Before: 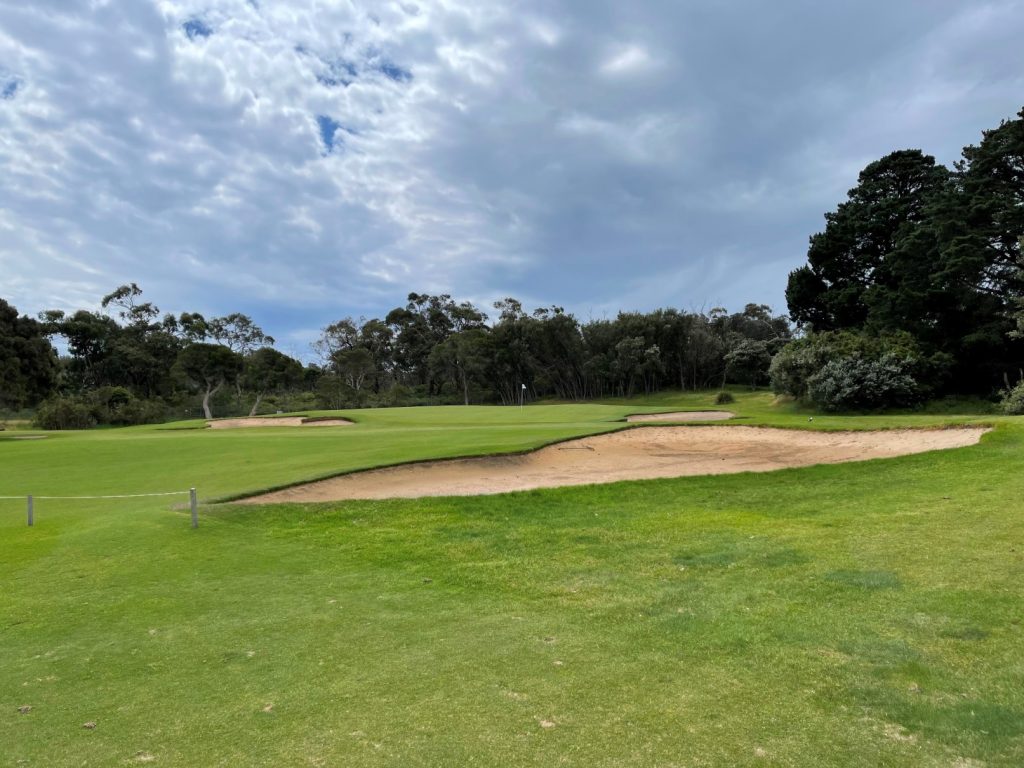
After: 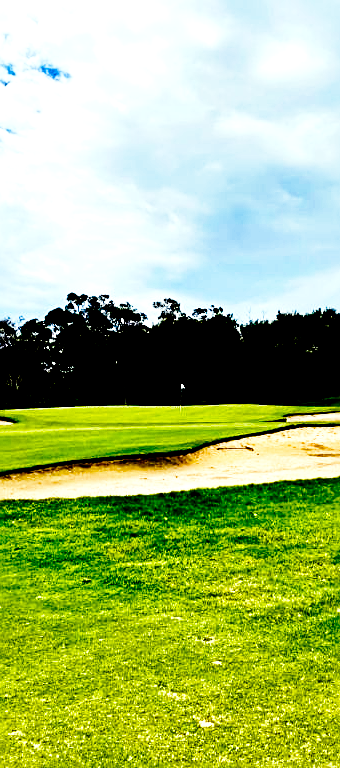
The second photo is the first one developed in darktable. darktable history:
color correction: highlights a* -2.68, highlights b* 2.57
color balance rgb: perceptual saturation grading › global saturation 25%, perceptual saturation grading › highlights -50%, perceptual saturation grading › shadows 30%, perceptual brilliance grading › global brilliance 12%, global vibrance 20%
base curve: curves: ch0 [(0, 0) (0.028, 0.03) (0.121, 0.232) (0.46, 0.748) (0.859, 0.968) (1, 1)], preserve colors none
sharpen: on, module defaults
exposure: black level correction 0.1, exposure -0.092 EV, compensate highlight preservation false
crop: left 33.36%, right 33.36%
tone equalizer: -8 EV -1.08 EV, -7 EV -1.01 EV, -6 EV -0.867 EV, -5 EV -0.578 EV, -3 EV 0.578 EV, -2 EV 0.867 EV, -1 EV 1.01 EV, +0 EV 1.08 EV, edges refinement/feathering 500, mask exposure compensation -1.57 EV, preserve details no
